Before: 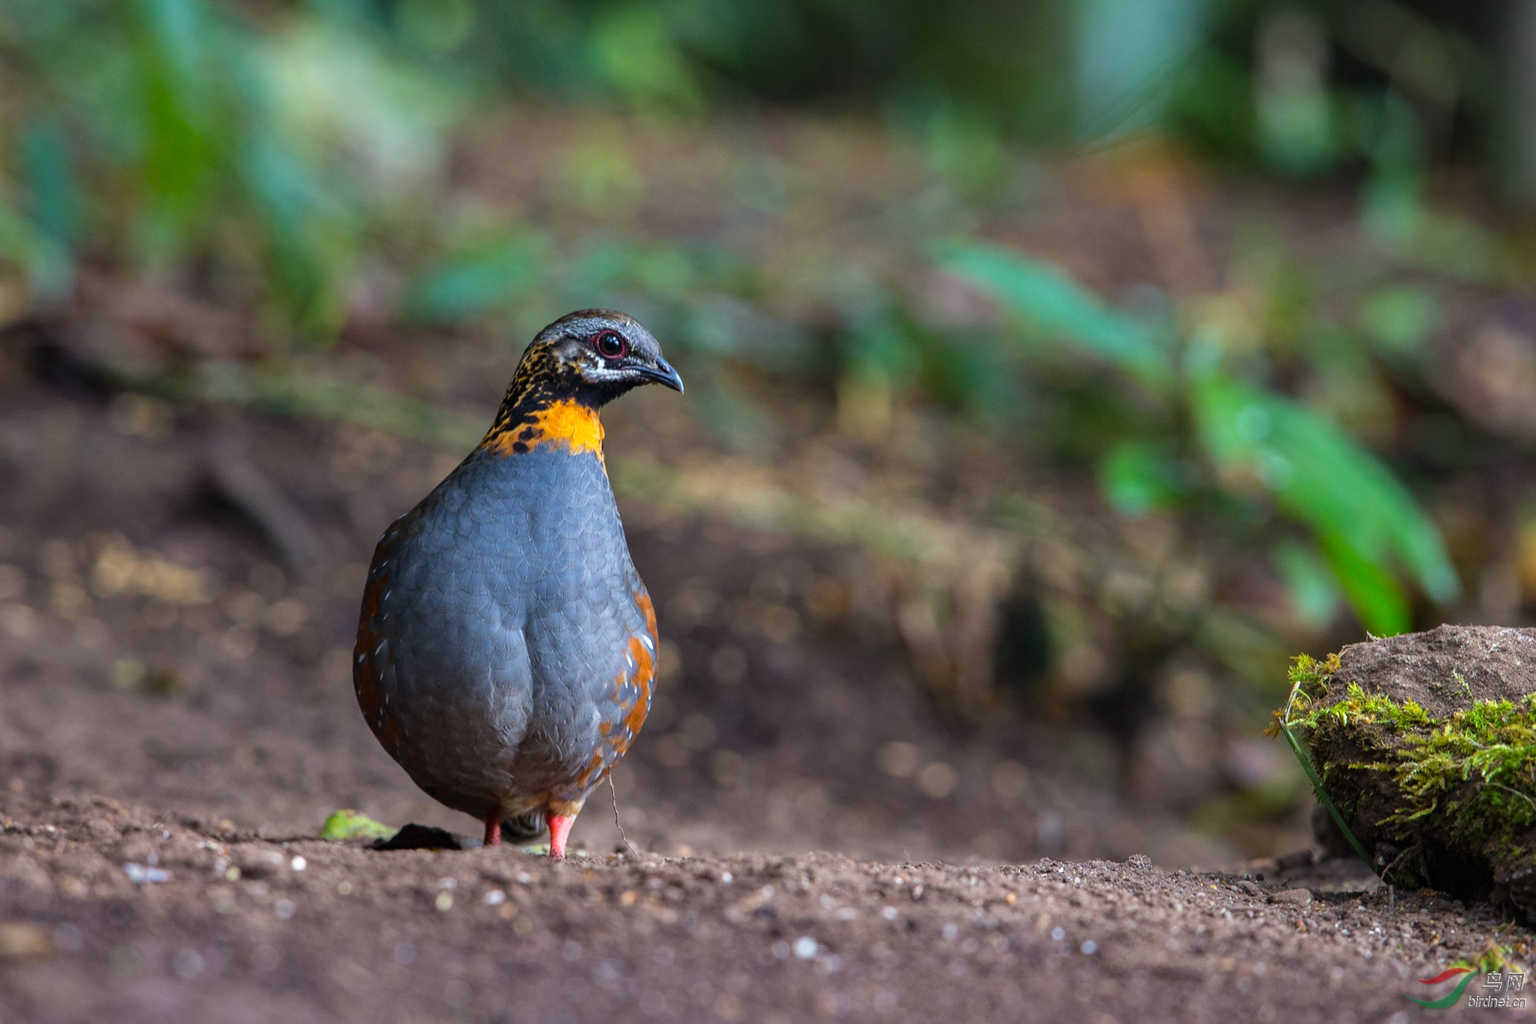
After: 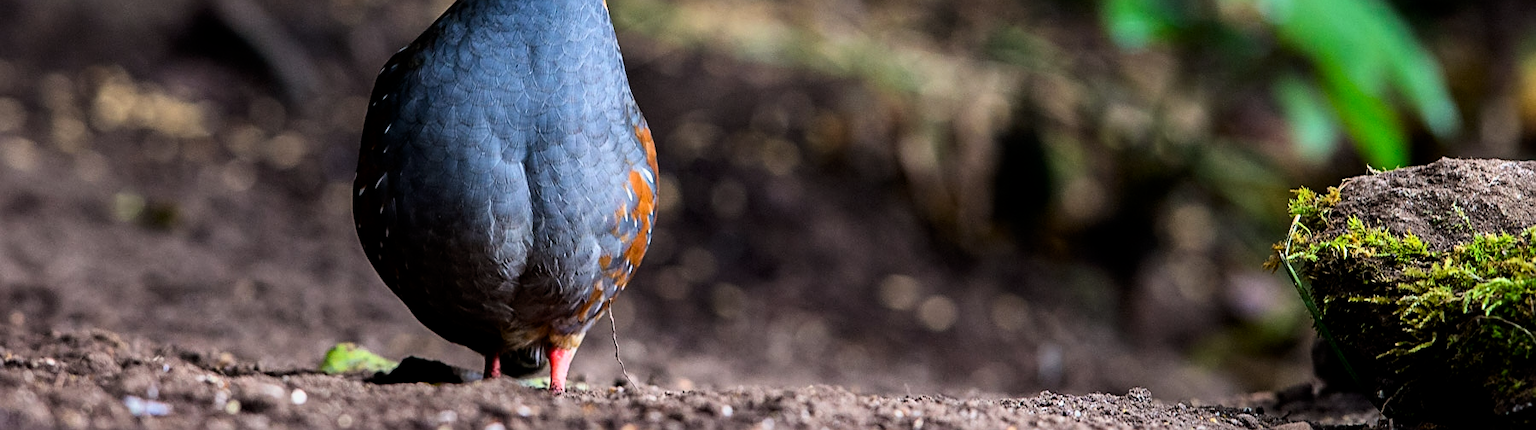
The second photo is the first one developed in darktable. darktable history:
filmic rgb: middle gray luminance 9.74%, black relative exposure -8.62 EV, white relative exposure 3.33 EV, target black luminance 0%, hardness 5.2, latitude 44.54%, contrast 1.31, highlights saturation mix 3.51%, shadows ↔ highlights balance 24.16%, color science v6 (2022)
color zones: mix 23.88%
contrast brightness saturation: contrast 0.155, brightness -0.01, saturation 0.103
crop: top 45.594%, bottom 12.248%
sharpen: on, module defaults
